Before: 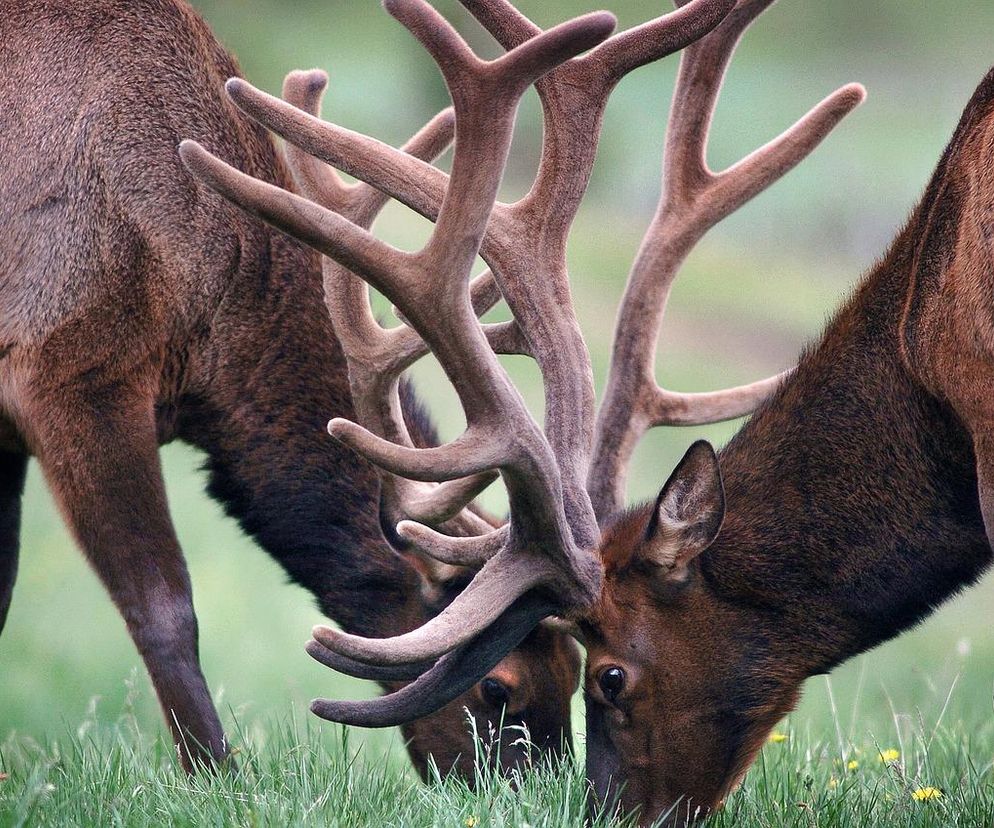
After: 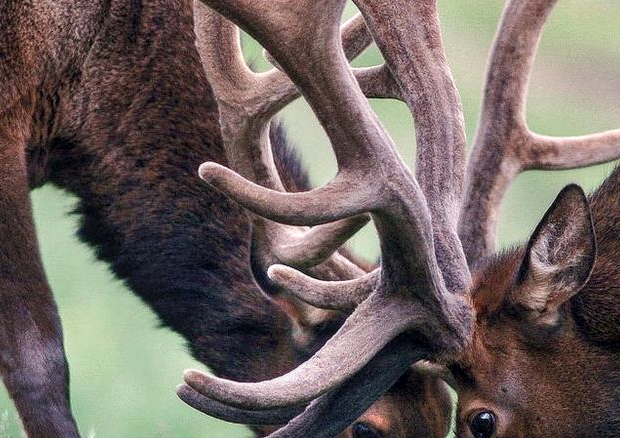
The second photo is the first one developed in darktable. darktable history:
local contrast: on, module defaults
crop: left 12.996%, top 31.022%, right 24.559%, bottom 16.031%
